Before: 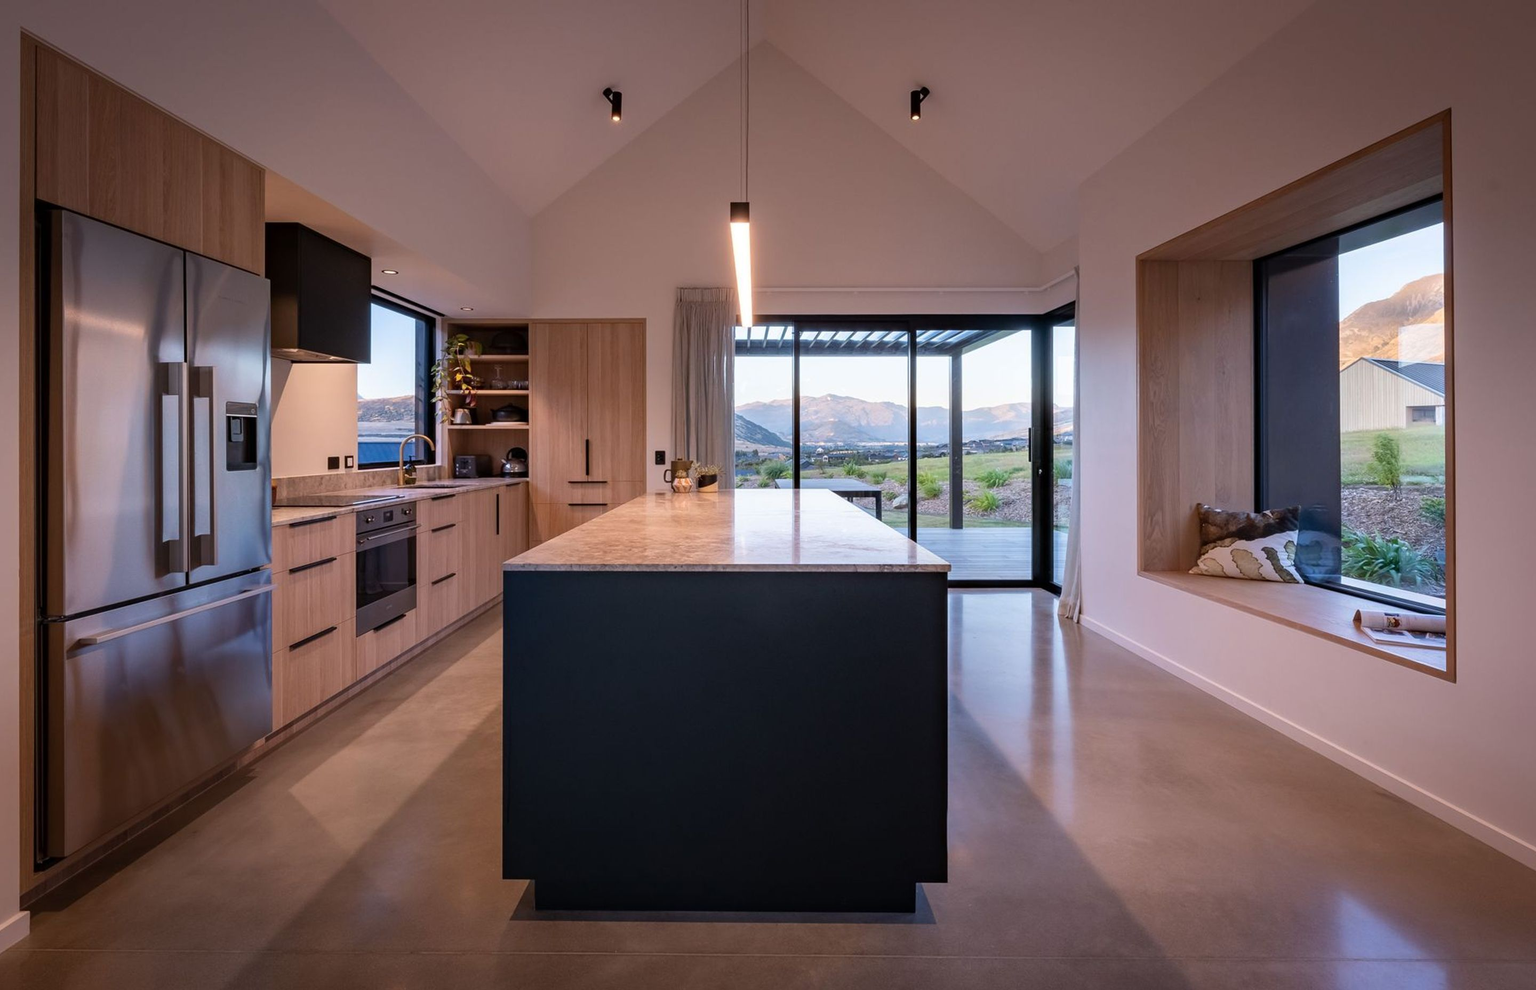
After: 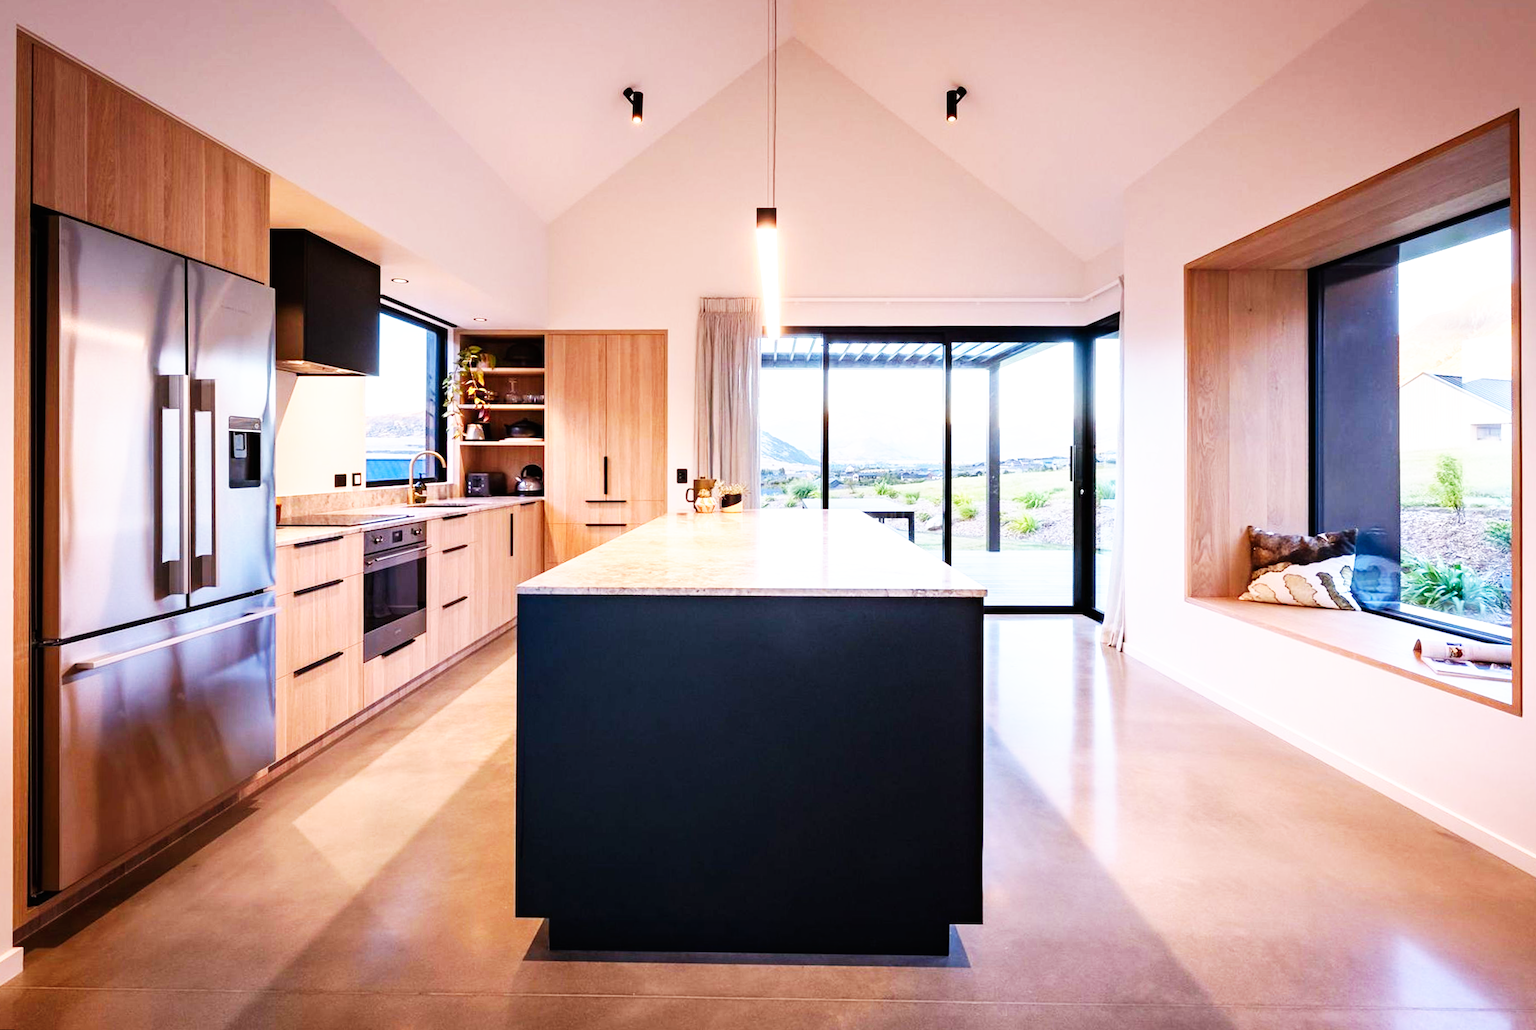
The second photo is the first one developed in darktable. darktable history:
rotate and perspective: rotation 0.192°, lens shift (horizontal) -0.015, crop left 0.005, crop right 0.996, crop top 0.006, crop bottom 0.99
base curve: curves: ch0 [(0, 0) (0.007, 0.004) (0.027, 0.03) (0.046, 0.07) (0.207, 0.54) (0.442, 0.872) (0.673, 0.972) (1, 1)], preserve colors none
crop: right 4.126%, bottom 0.031%
exposure: exposure 0.6 EV, compensate highlight preservation false
